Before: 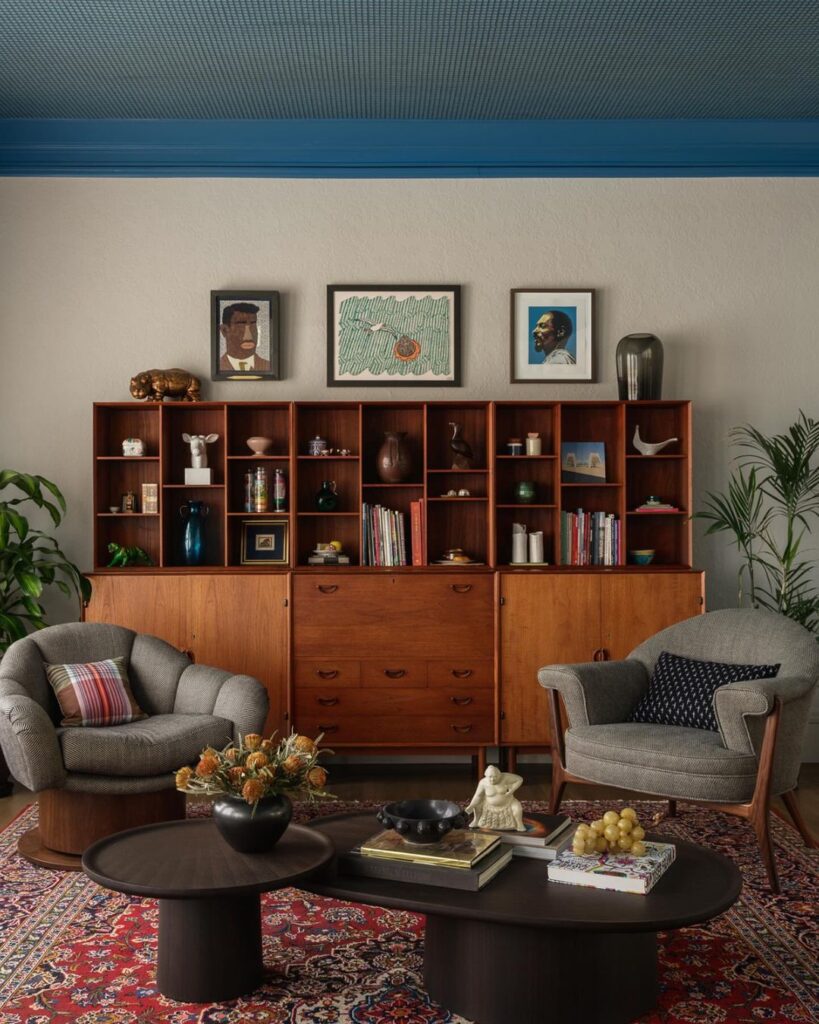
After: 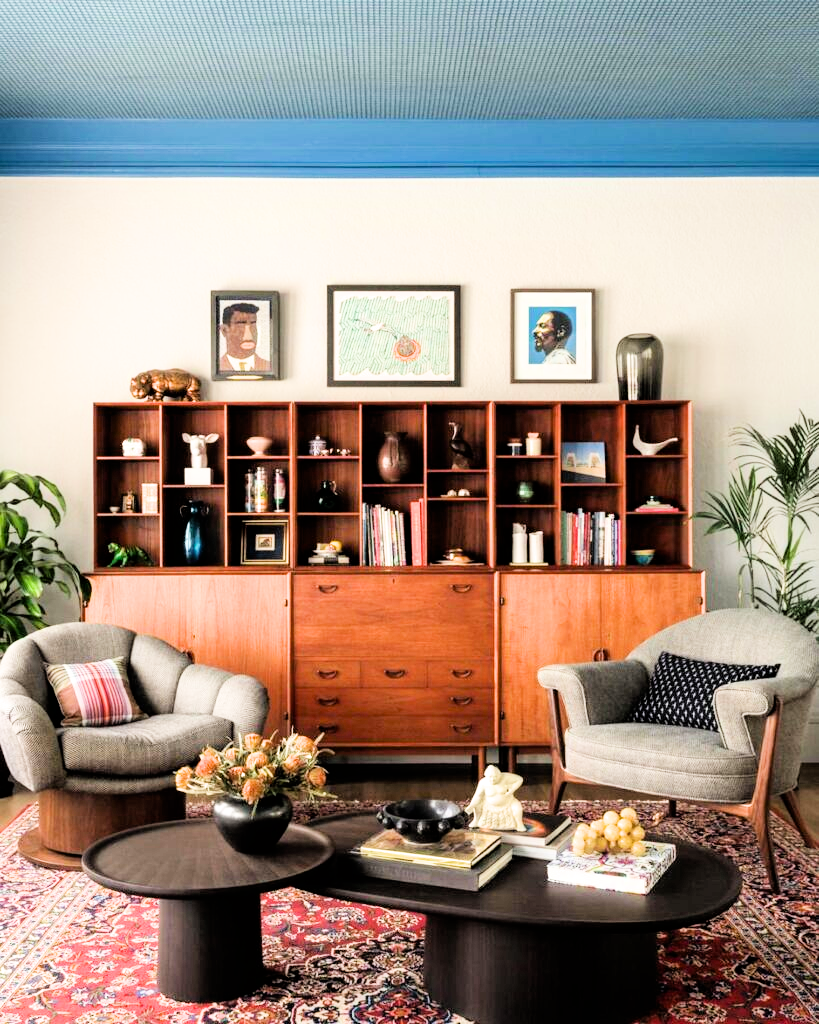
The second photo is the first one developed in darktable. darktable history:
tone equalizer: -8 EV -0.402 EV, -7 EV -0.383 EV, -6 EV -0.296 EV, -5 EV -0.232 EV, -3 EV 0.225 EV, -2 EV 0.34 EV, -1 EV 0.413 EV, +0 EV 0.447 EV
exposure: black level correction 0.001, exposure 1.811 EV, compensate exposure bias true, compensate highlight preservation false
filmic rgb: black relative exposure -5.15 EV, white relative exposure 3.97 EV, hardness 2.9, contrast 1.3, highlights saturation mix -10.45%
